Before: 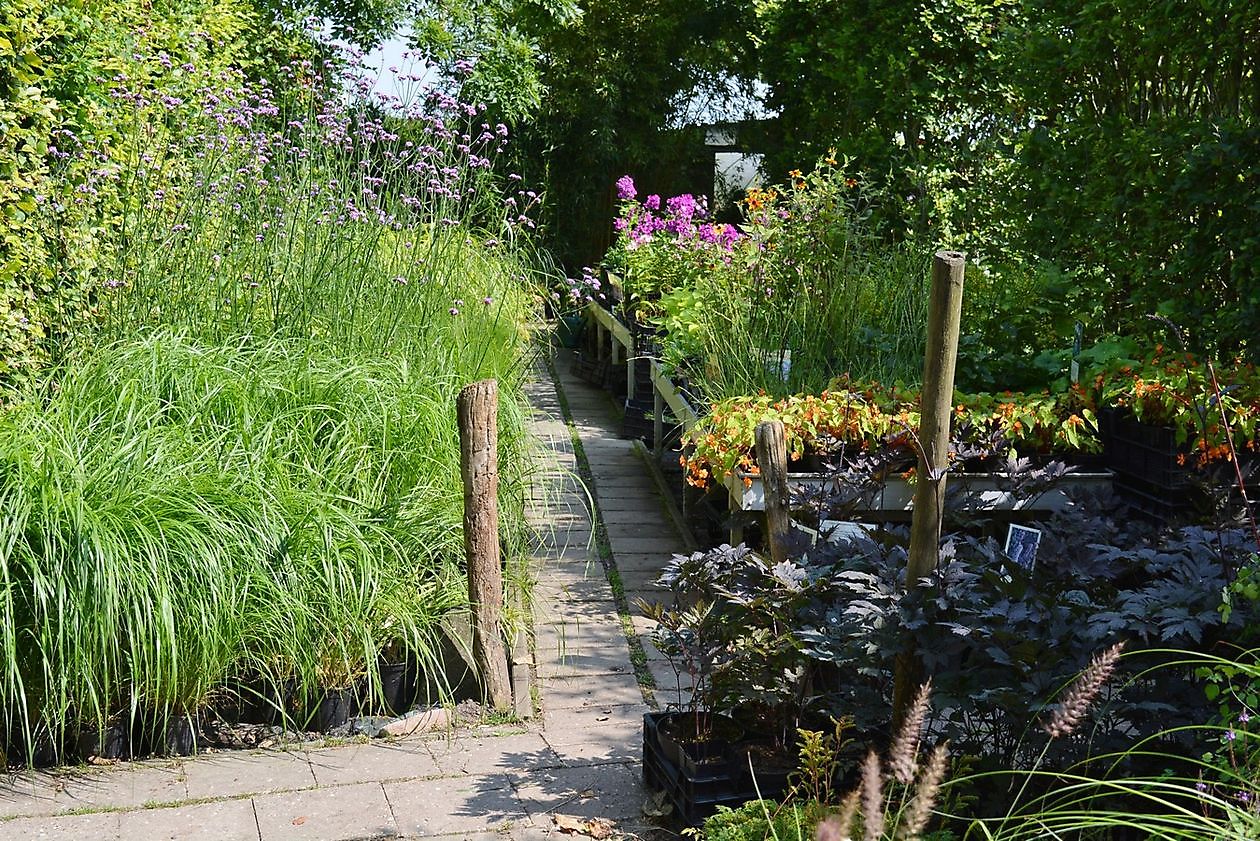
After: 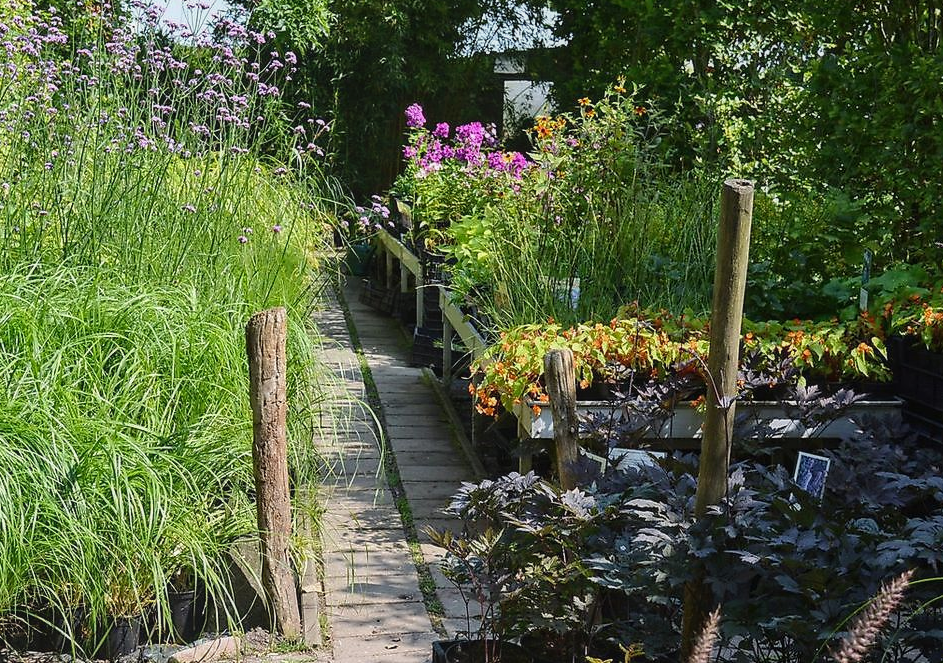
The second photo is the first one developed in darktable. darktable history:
local contrast: detail 110%
crop: left 16.768%, top 8.653%, right 8.362%, bottom 12.485%
